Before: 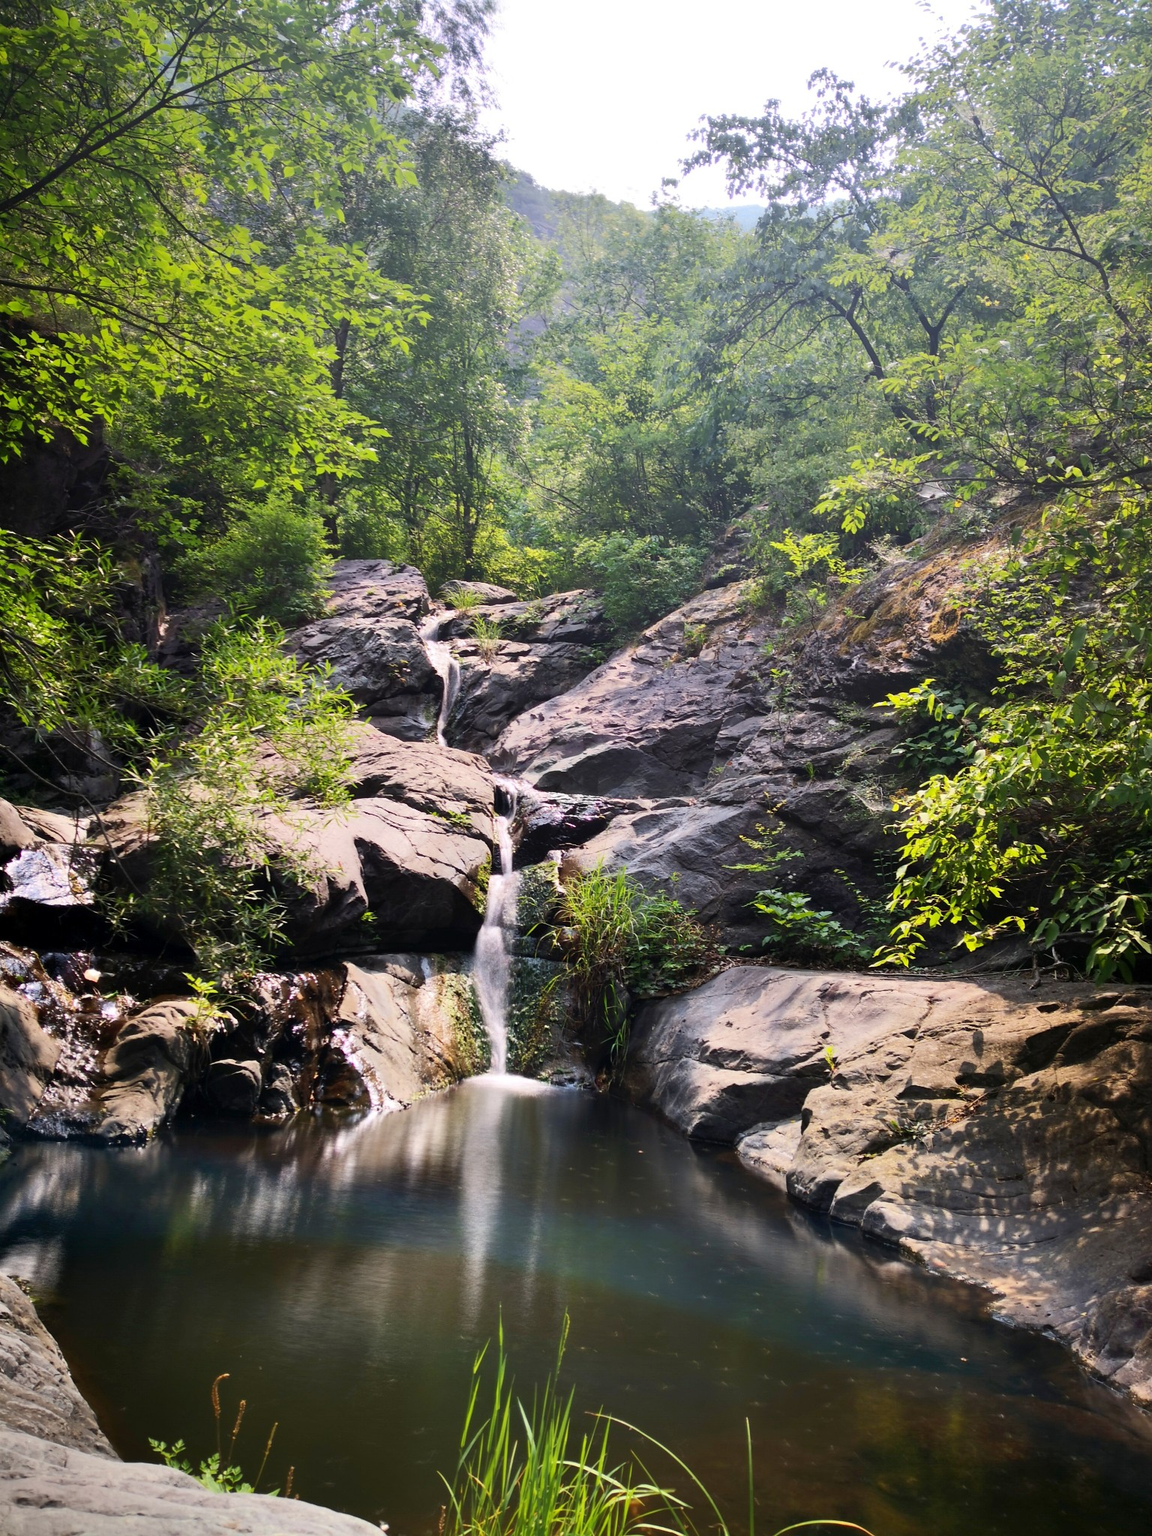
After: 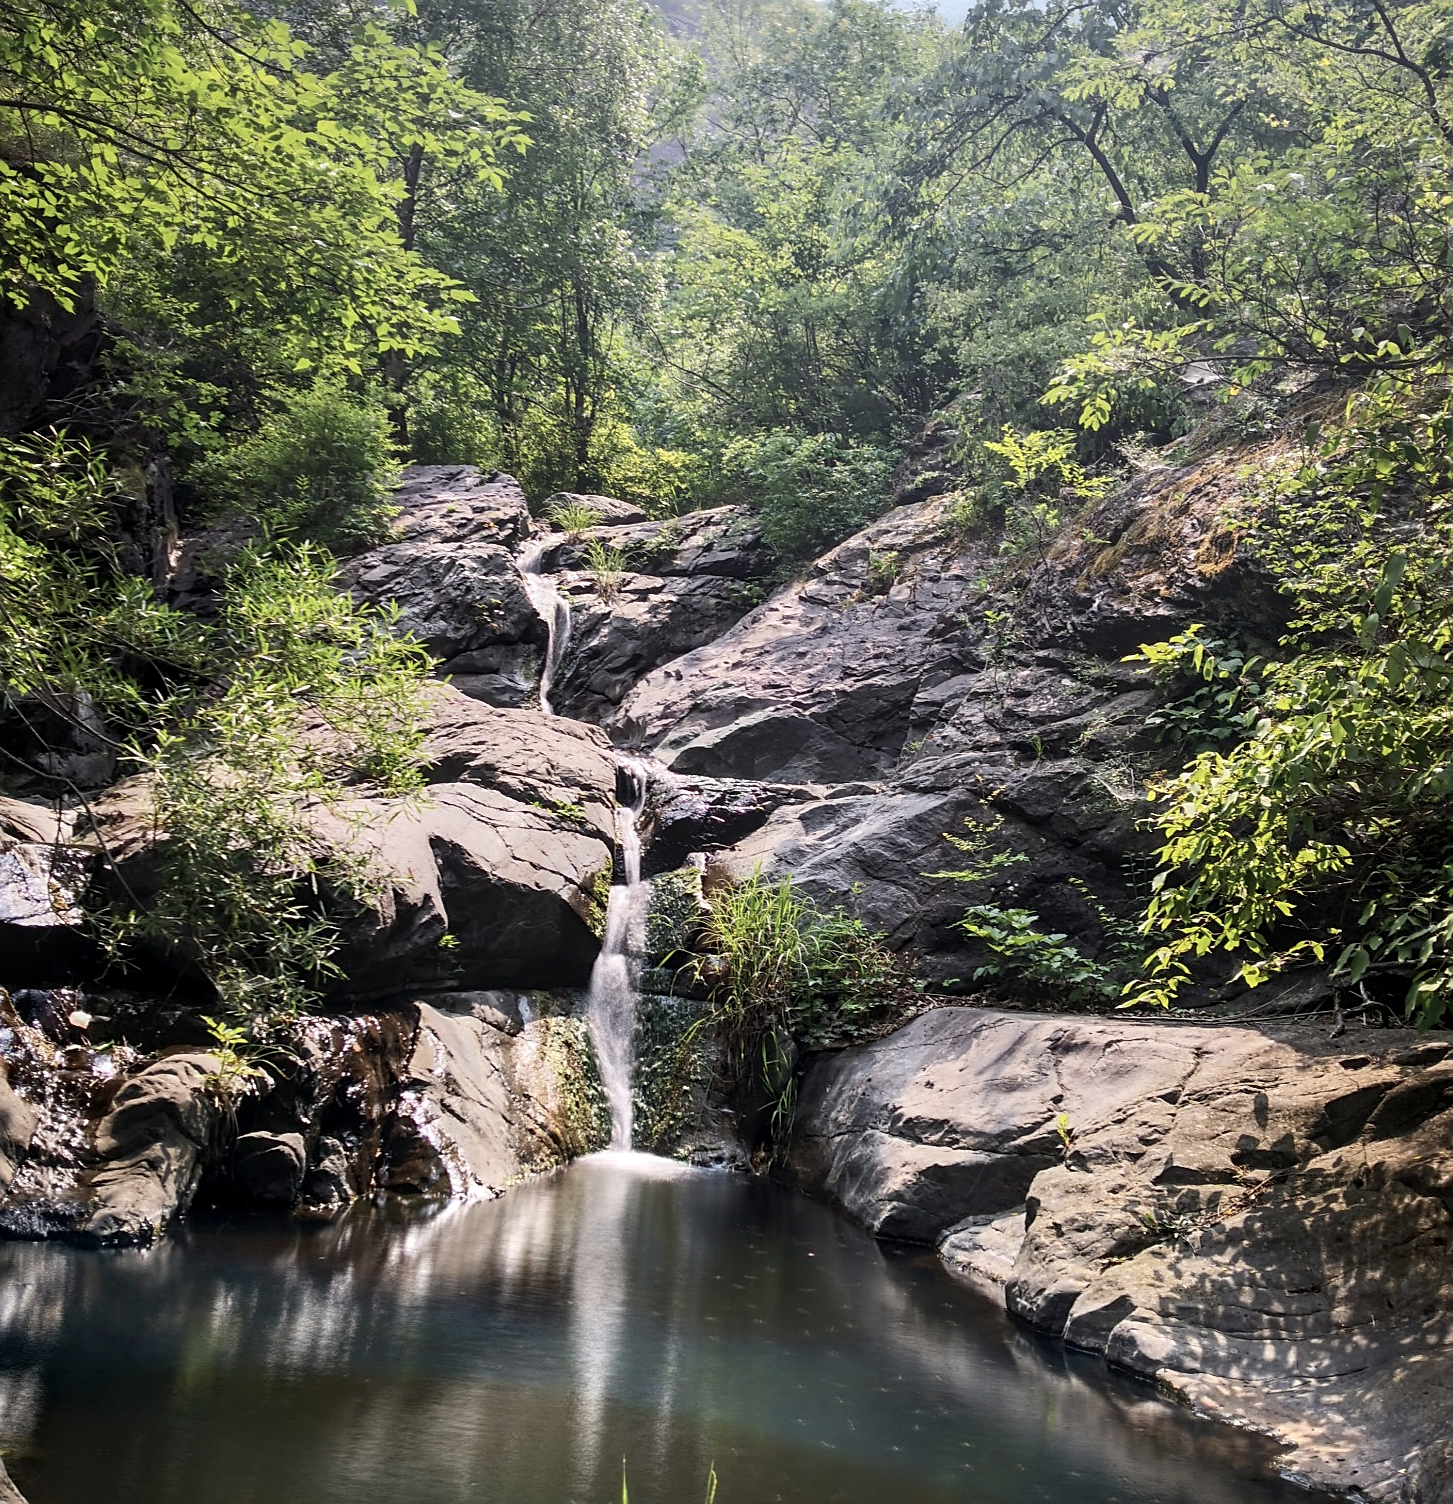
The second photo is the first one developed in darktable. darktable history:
crop and rotate: left 2.817%, top 13.747%, right 2.538%, bottom 12.774%
color correction: highlights b* 0.059, saturation 0.772
contrast brightness saturation: contrast 0.009, saturation -0.056
local contrast: detail 130%
sharpen: on, module defaults
